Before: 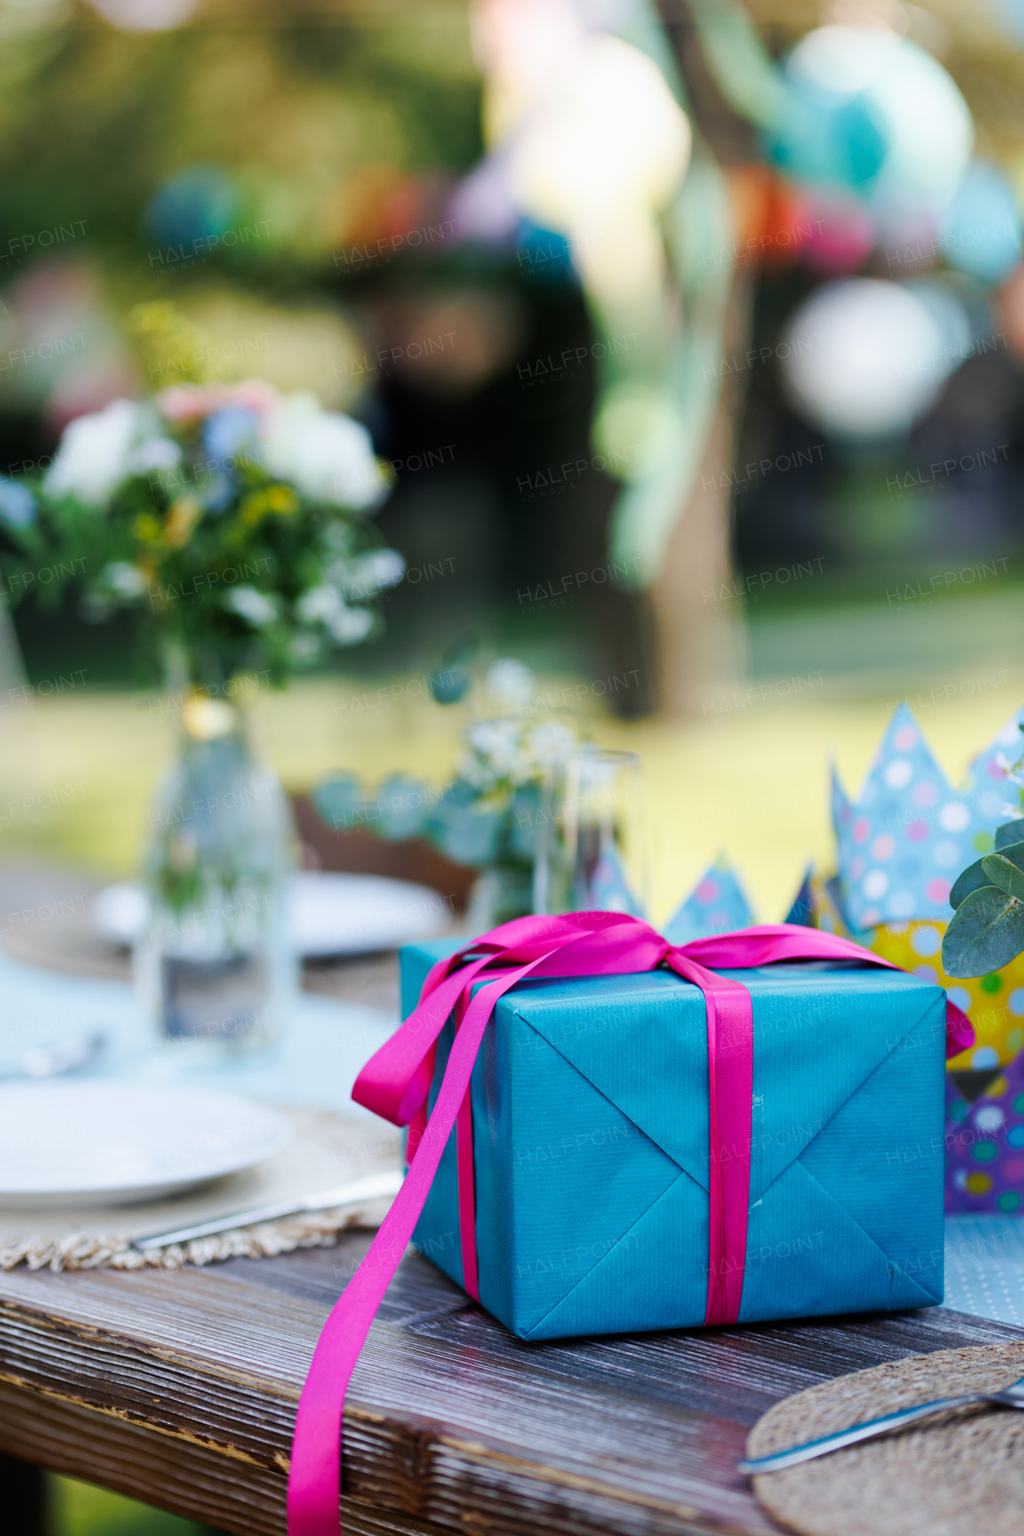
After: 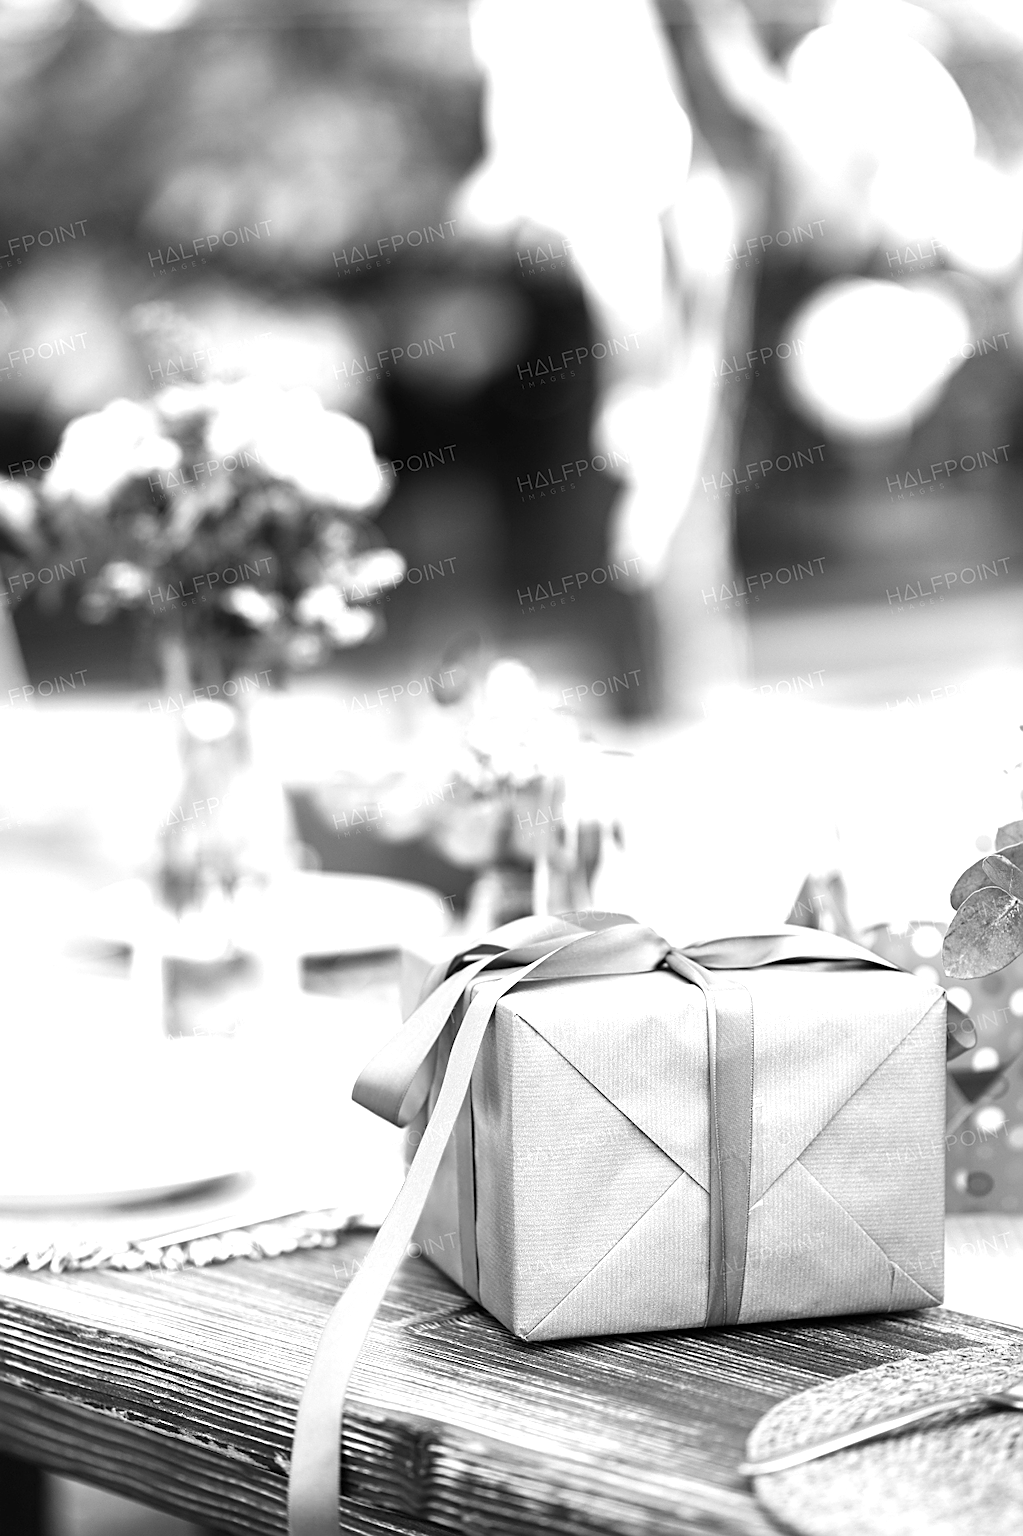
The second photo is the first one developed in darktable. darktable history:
exposure: black level correction 0, exposure 1.001 EV, compensate highlight preservation false
color calibration: output gray [0.21, 0.42, 0.37, 0], illuminant custom, x 0.263, y 0.519, temperature 7029.18 K
crop and rotate: left 0.063%, bottom 0.002%
sharpen: amount 0.734
